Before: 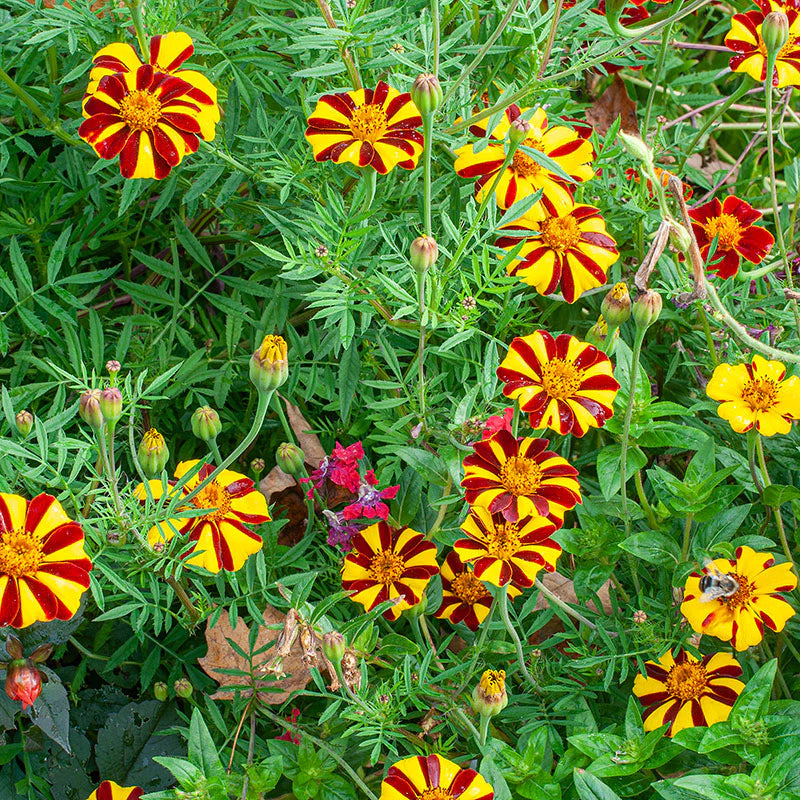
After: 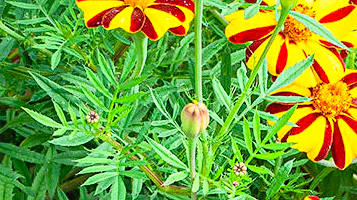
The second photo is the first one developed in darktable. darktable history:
crop: left 28.64%, top 16.832%, right 26.637%, bottom 58.055%
sharpen: amount 0.2
contrast brightness saturation: contrast 0.2, brightness 0.16, saturation 0.22
